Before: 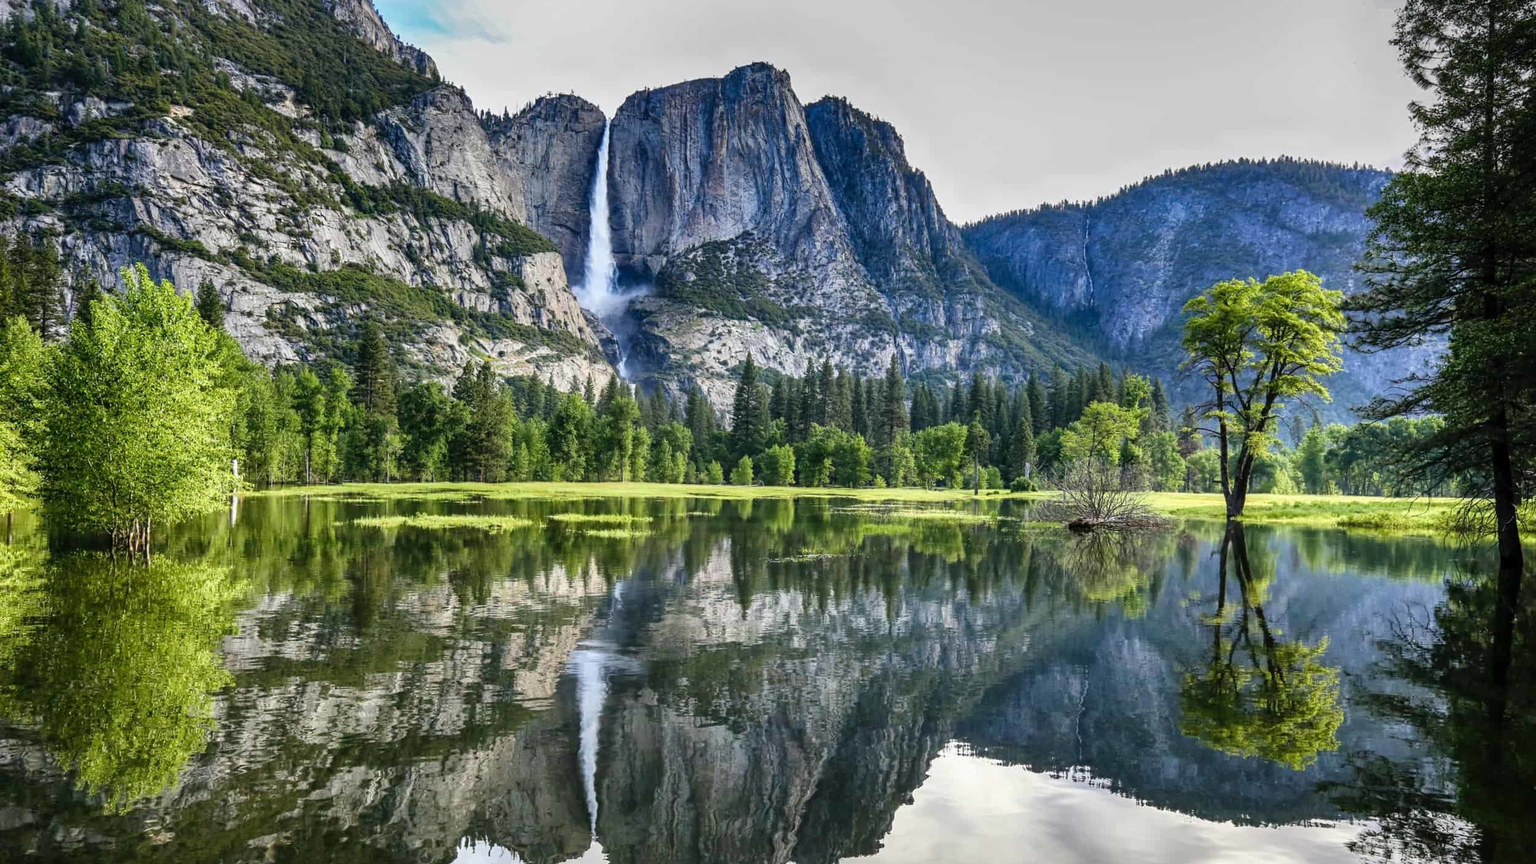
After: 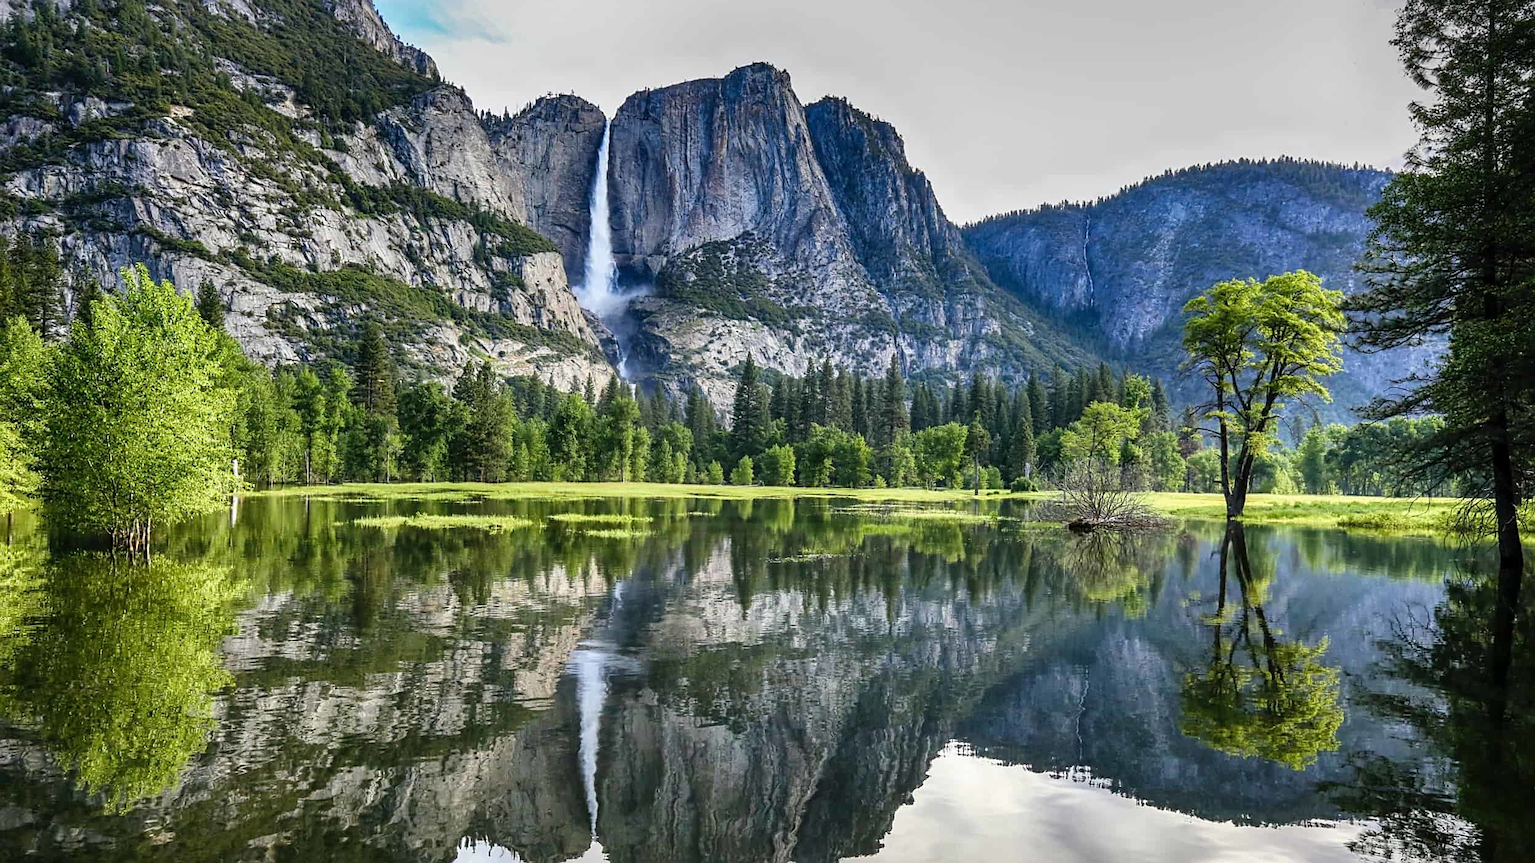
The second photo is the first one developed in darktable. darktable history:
sharpen: radius 1.833, amount 0.409, threshold 1.321
